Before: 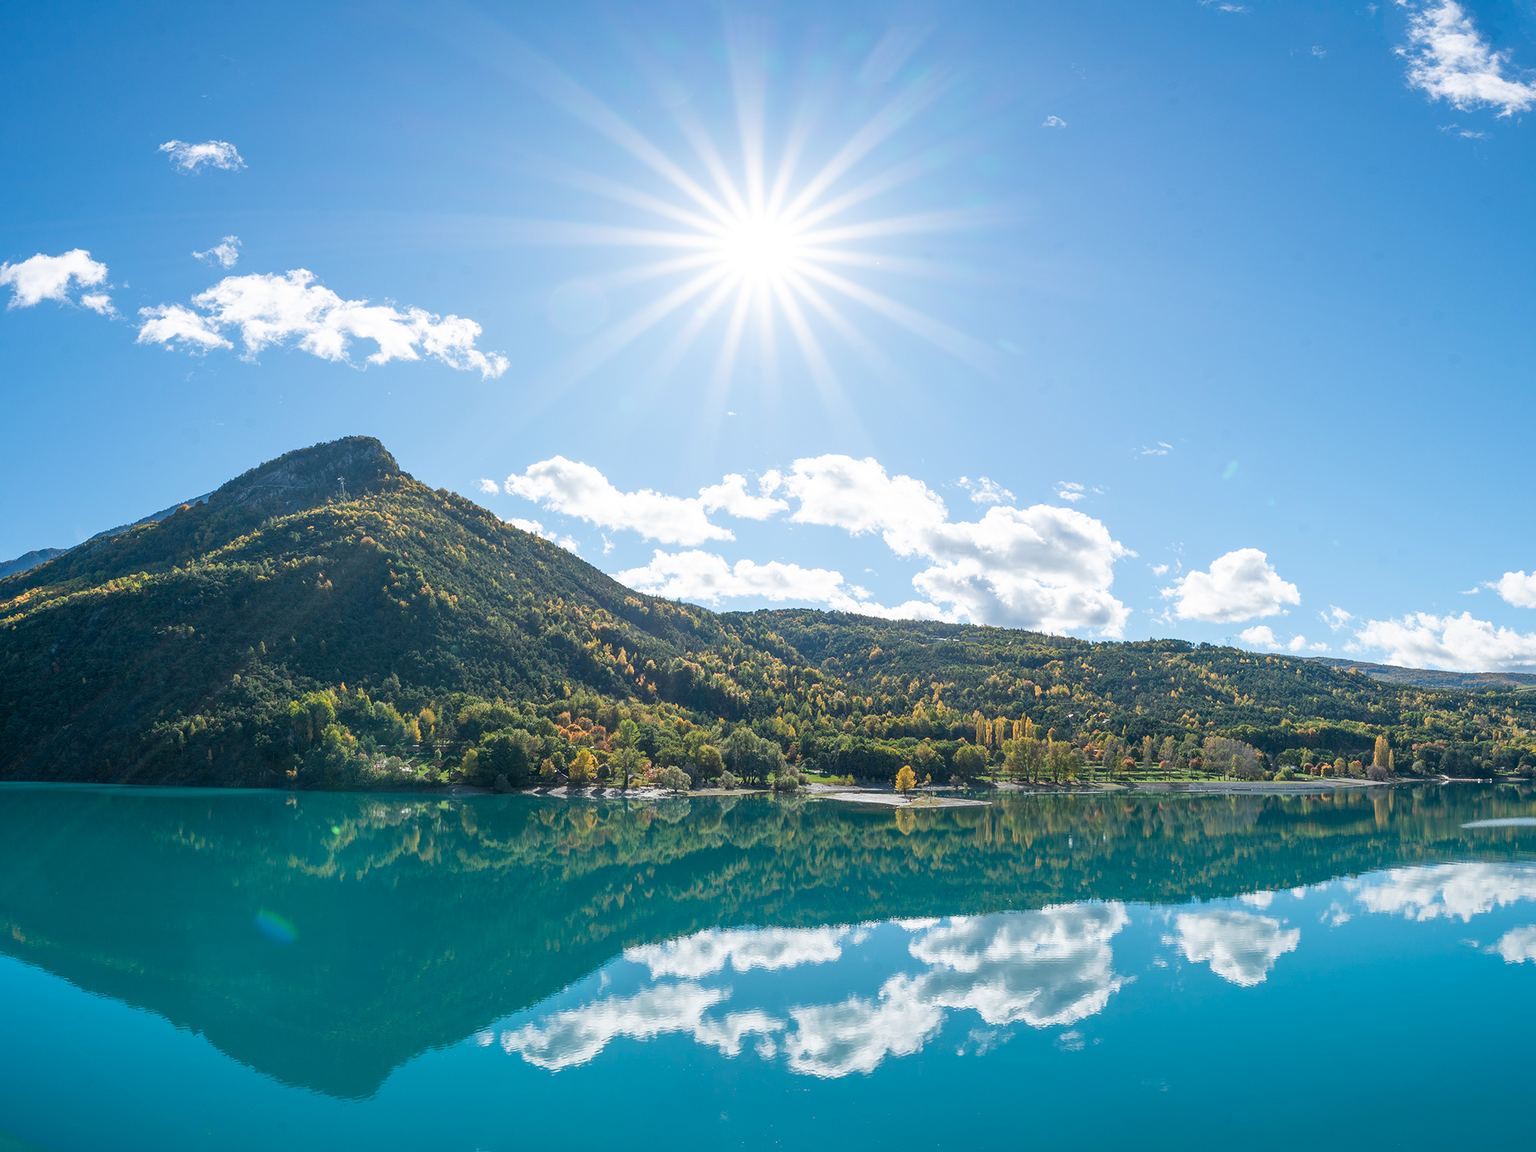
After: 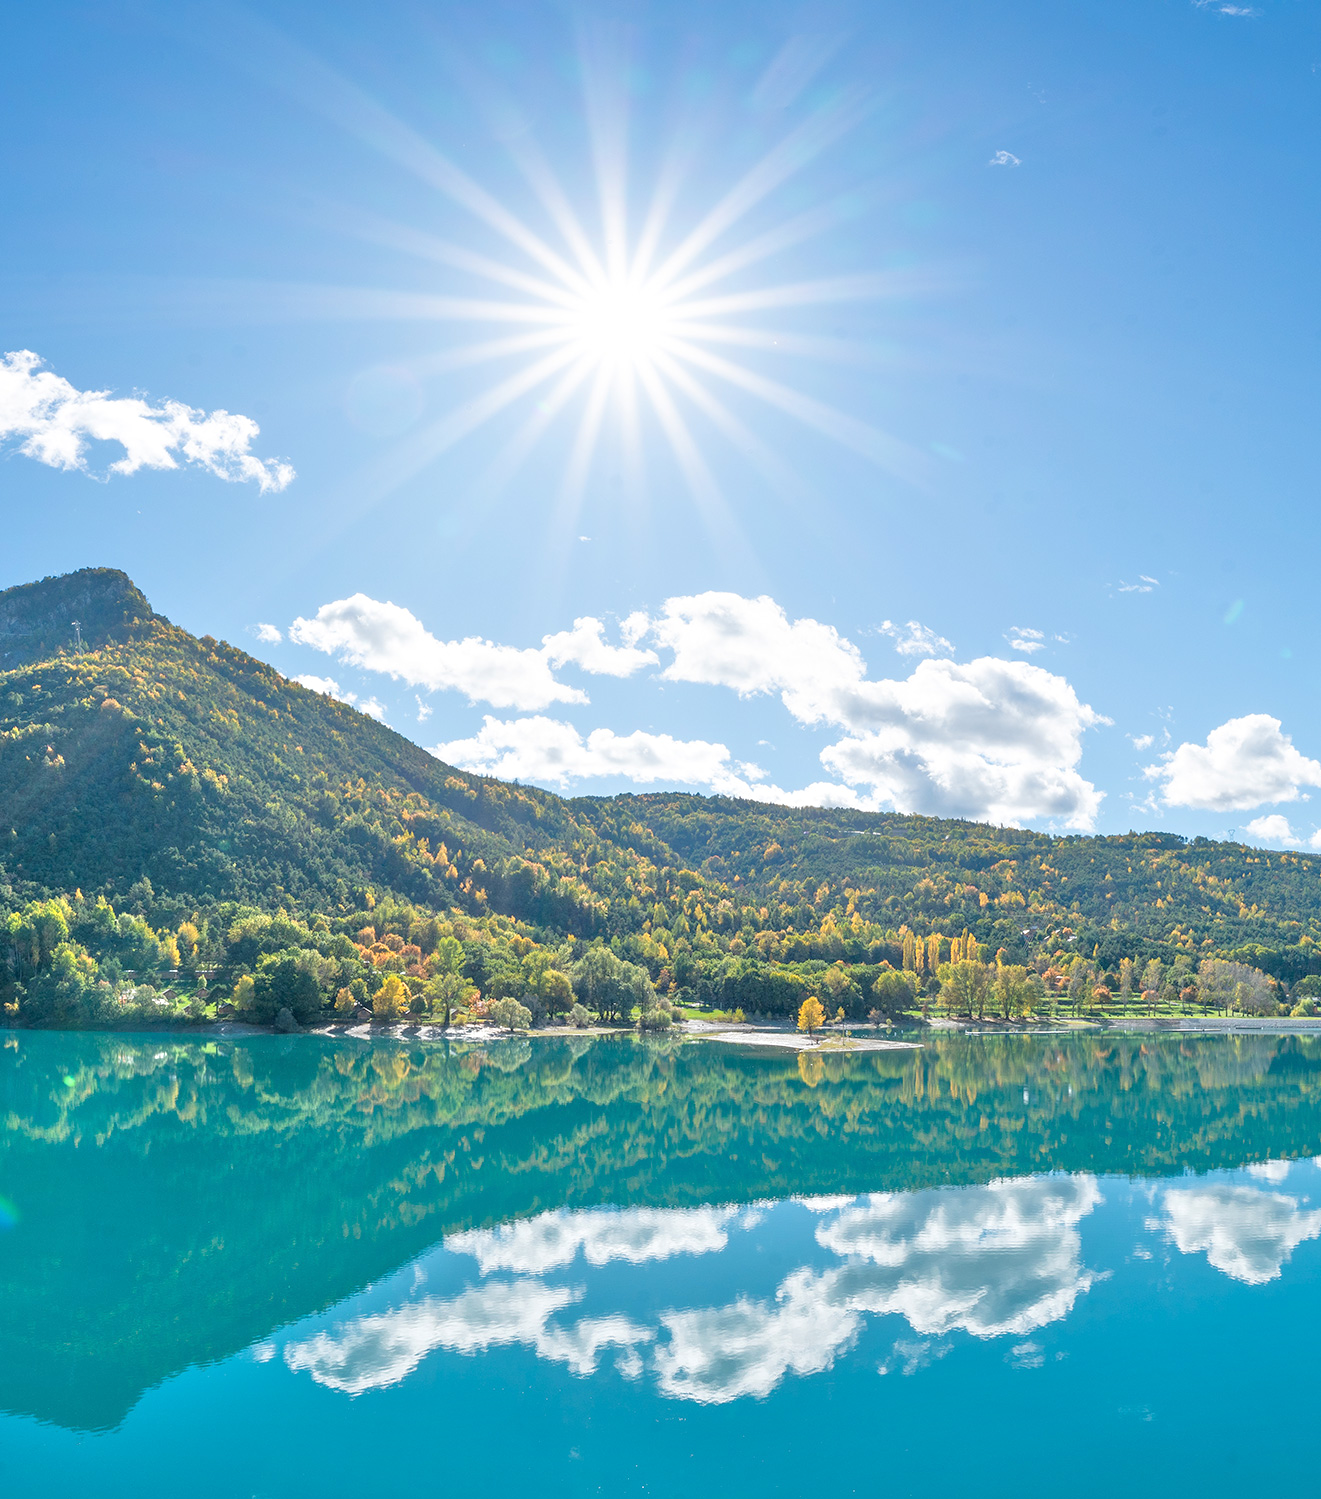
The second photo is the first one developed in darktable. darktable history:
crop and rotate: left 18.442%, right 15.508%
tone equalizer: -7 EV 0.15 EV, -6 EV 0.6 EV, -5 EV 1.15 EV, -4 EV 1.33 EV, -3 EV 1.15 EV, -2 EV 0.6 EV, -1 EV 0.15 EV, mask exposure compensation -0.5 EV
